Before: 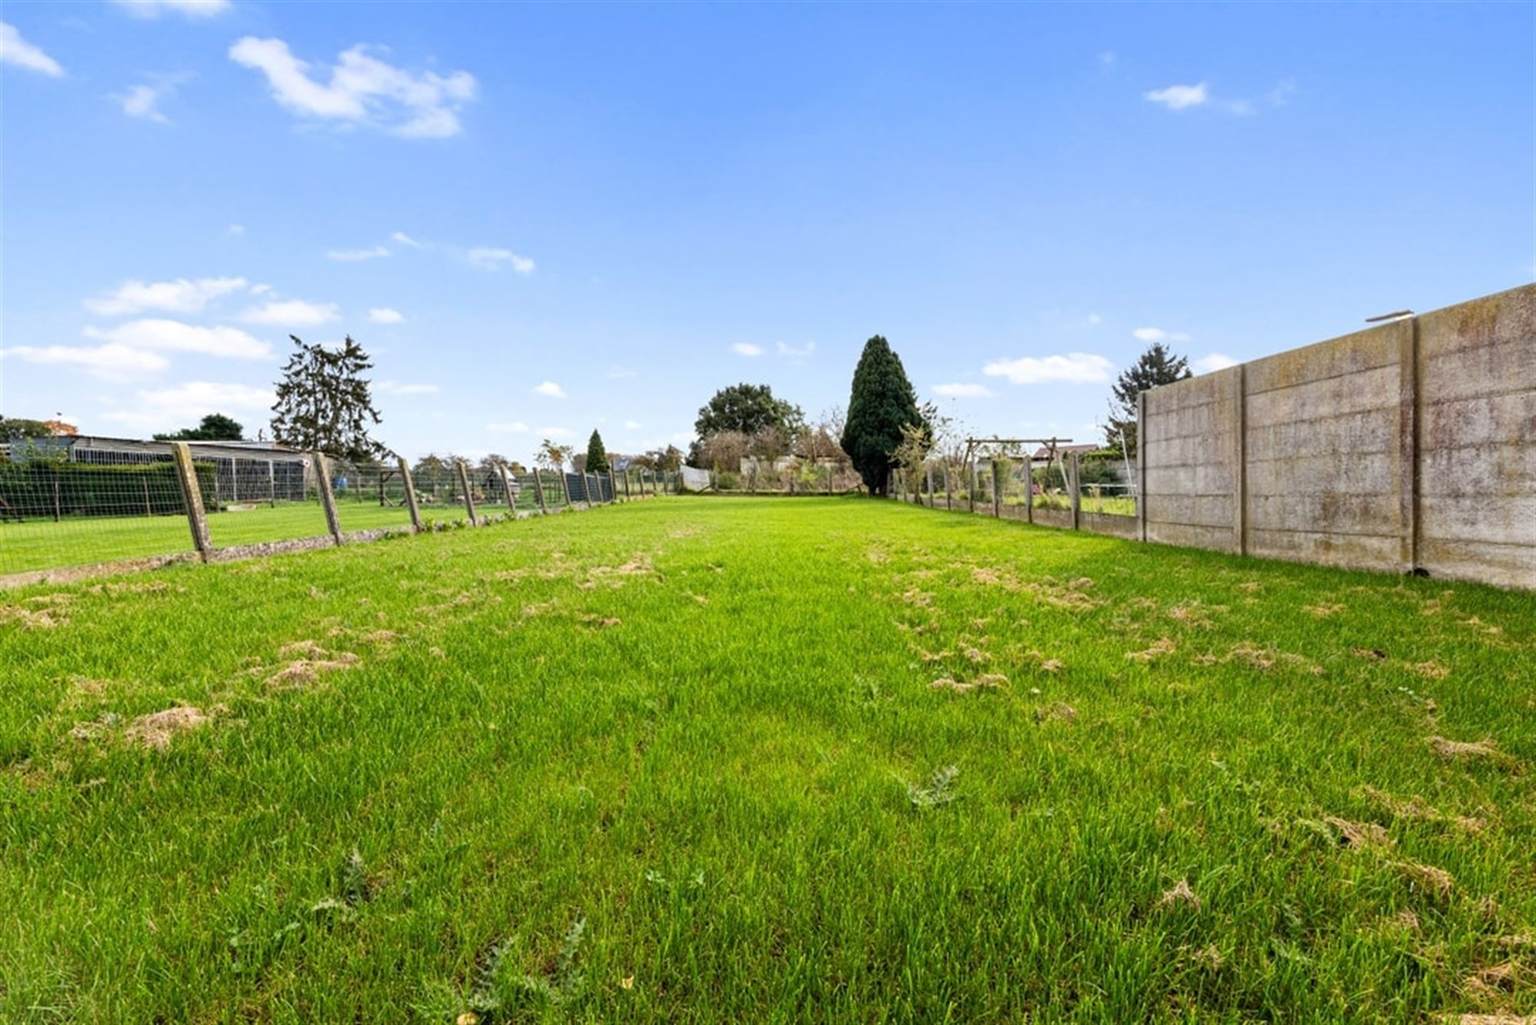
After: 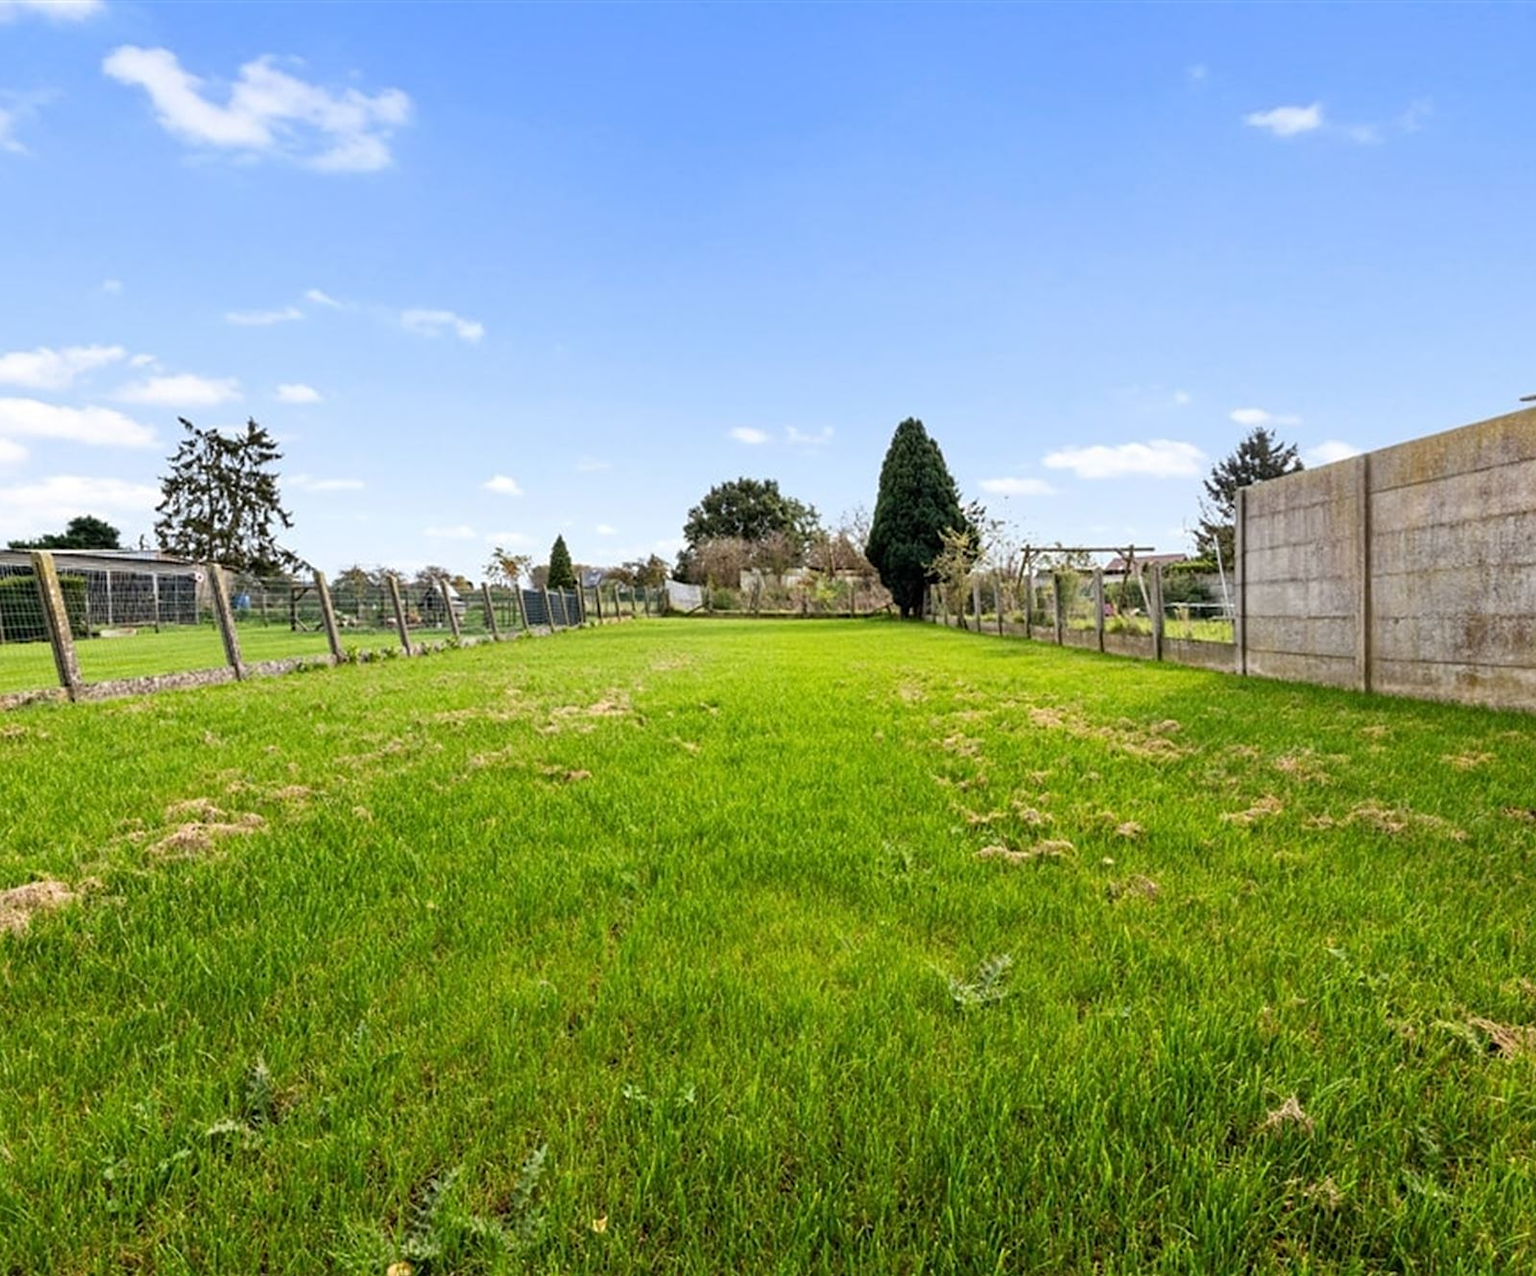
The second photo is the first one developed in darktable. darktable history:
crop and rotate: left 9.56%, right 10.199%
sharpen: amount 0.21
